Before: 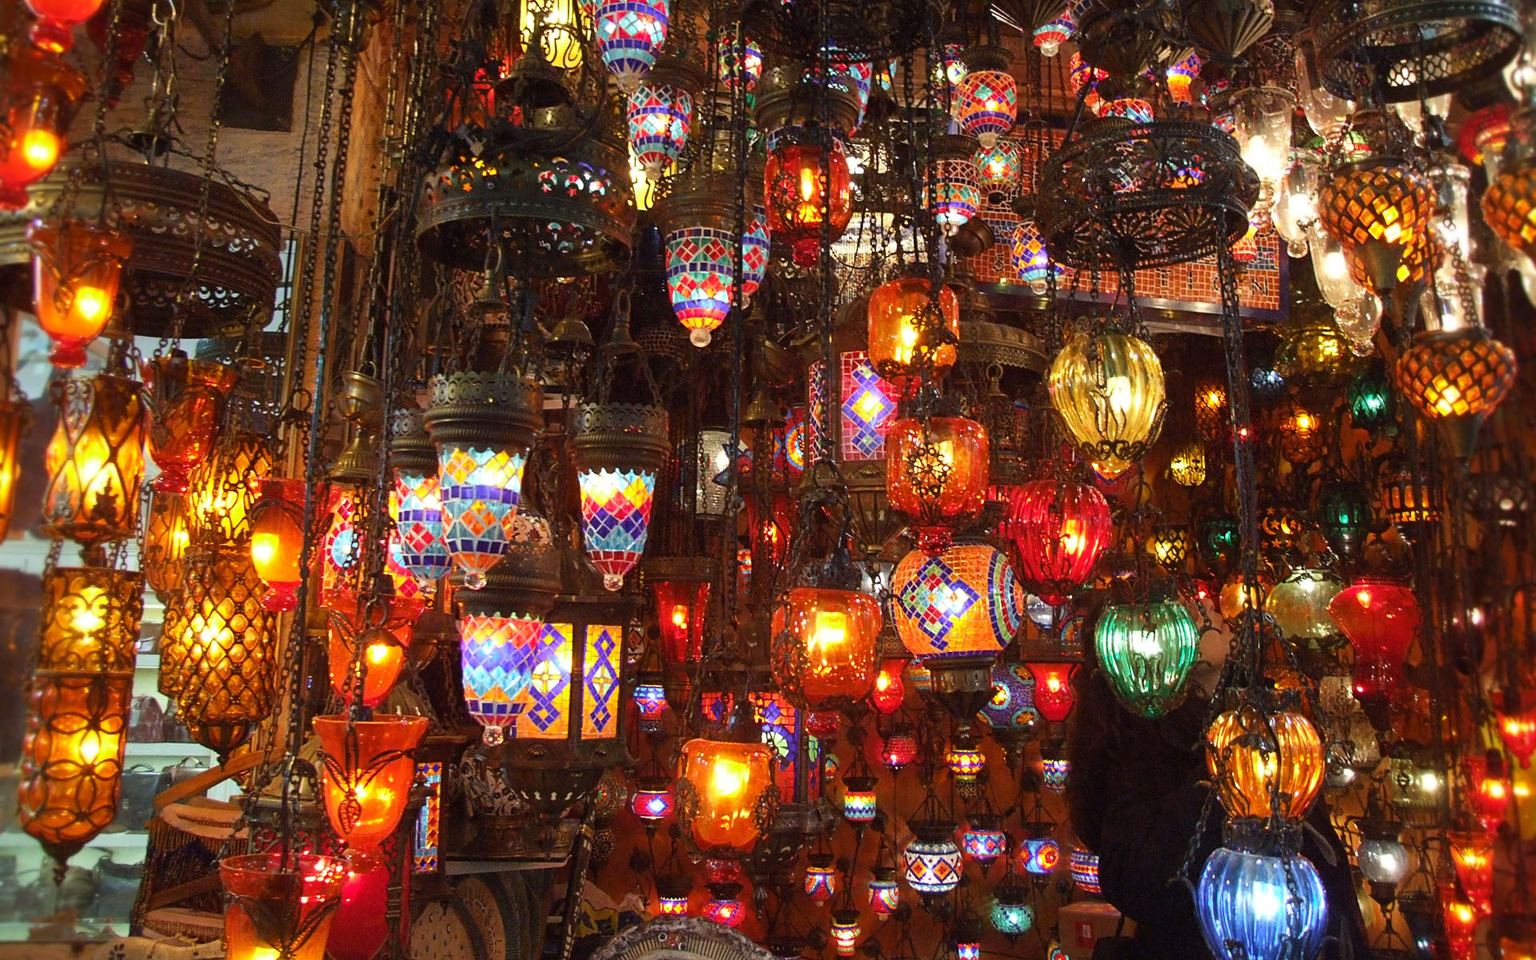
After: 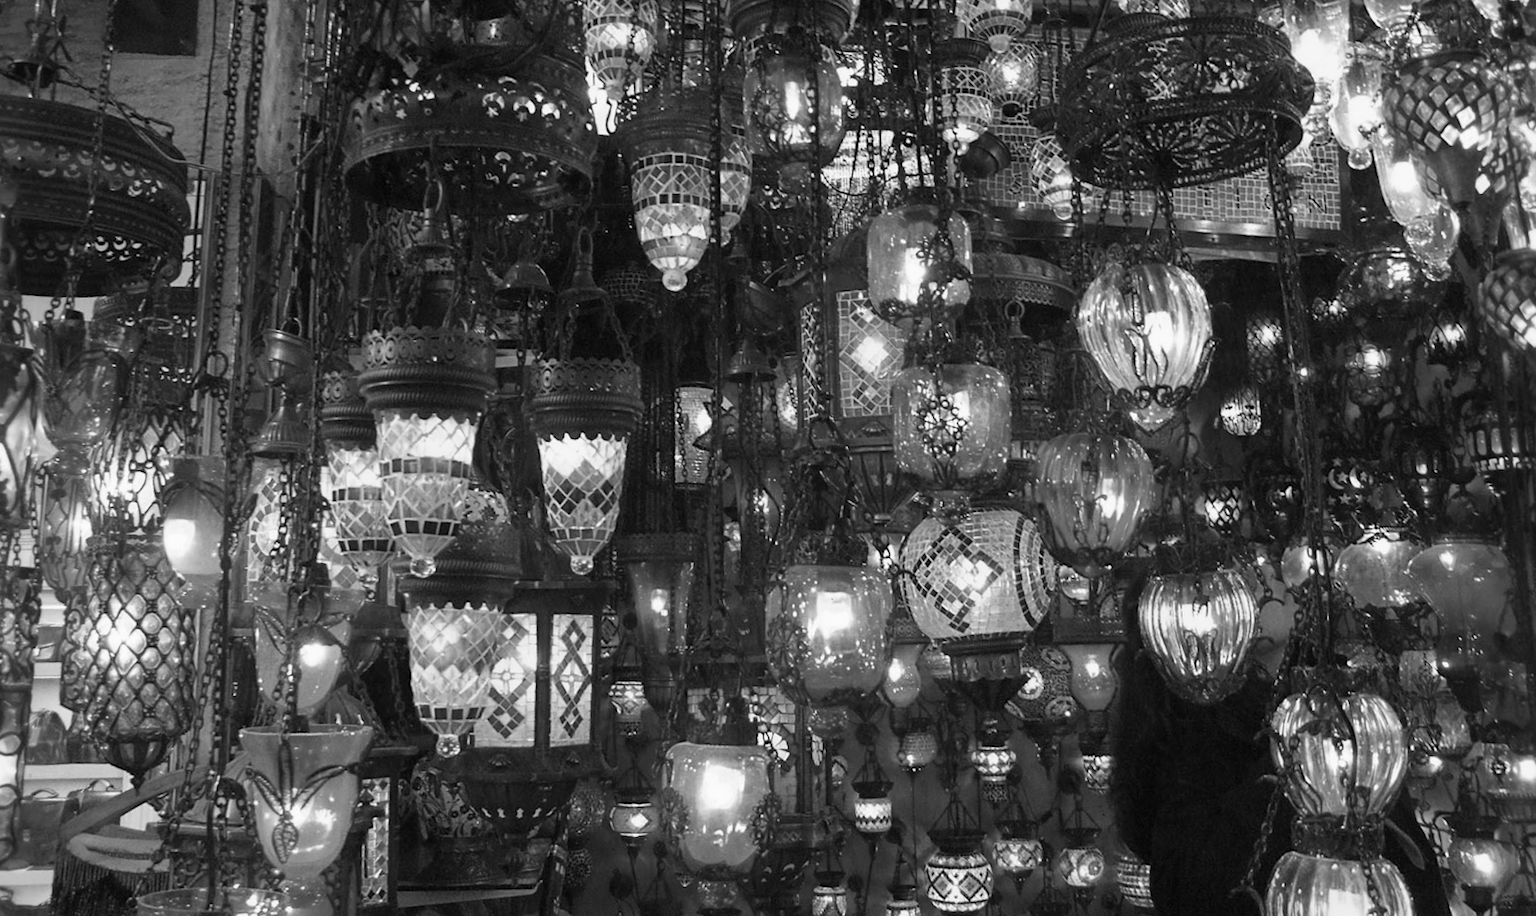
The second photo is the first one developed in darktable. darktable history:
crop and rotate: angle -1.96°, left 3.097%, top 4.154%, right 1.586%, bottom 0.529%
rotate and perspective: rotation -3.52°, crop left 0.036, crop right 0.964, crop top 0.081, crop bottom 0.919
monochrome: a 30.25, b 92.03
